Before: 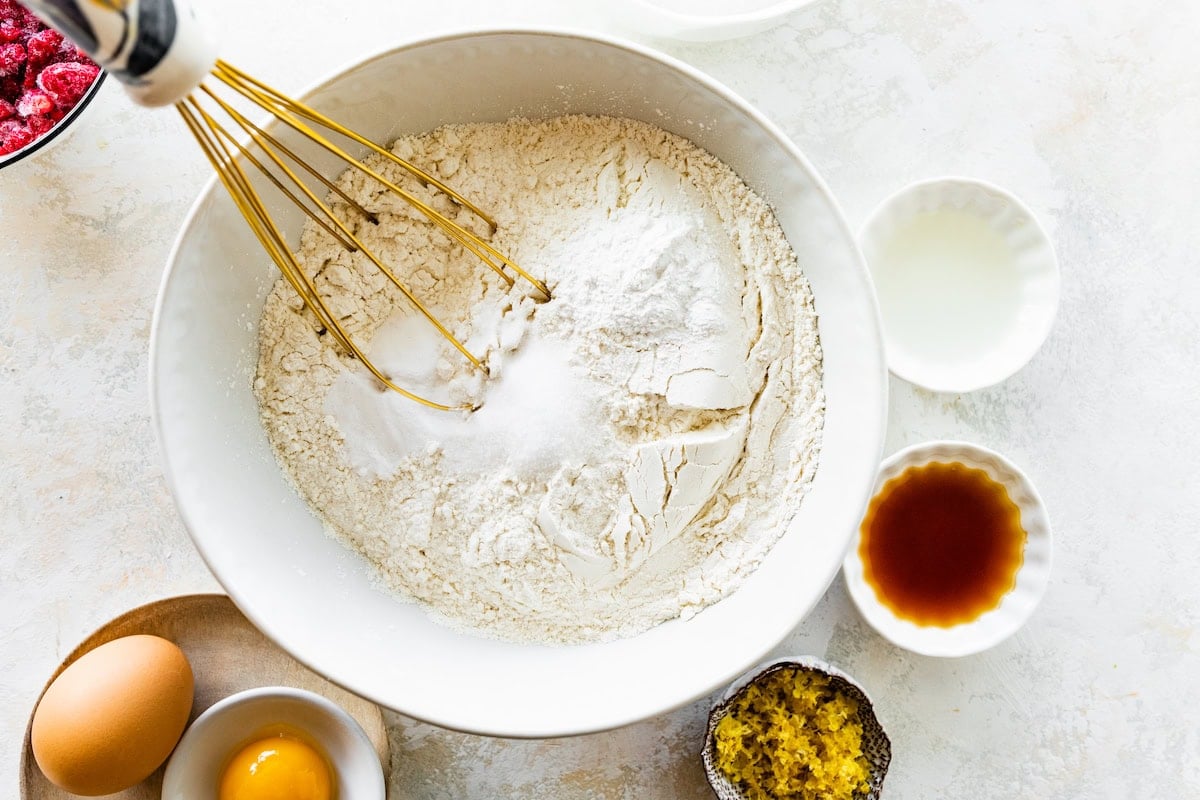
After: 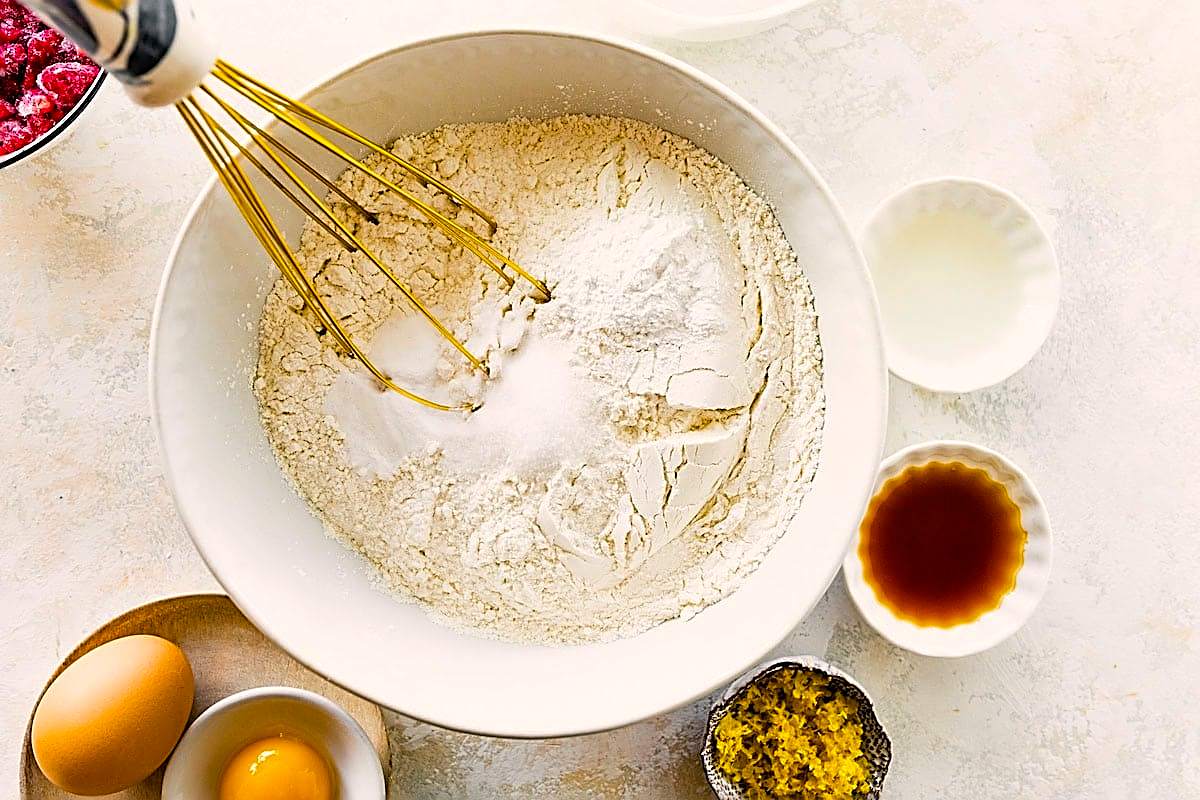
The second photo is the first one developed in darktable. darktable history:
color balance rgb: shadows lift › luminance -9.618%, highlights gain › chroma 1.679%, highlights gain › hue 56.8°, perceptual saturation grading › global saturation 29.432%, global vibrance 9.682%
sharpen: radius 1.7, amount 1.298
